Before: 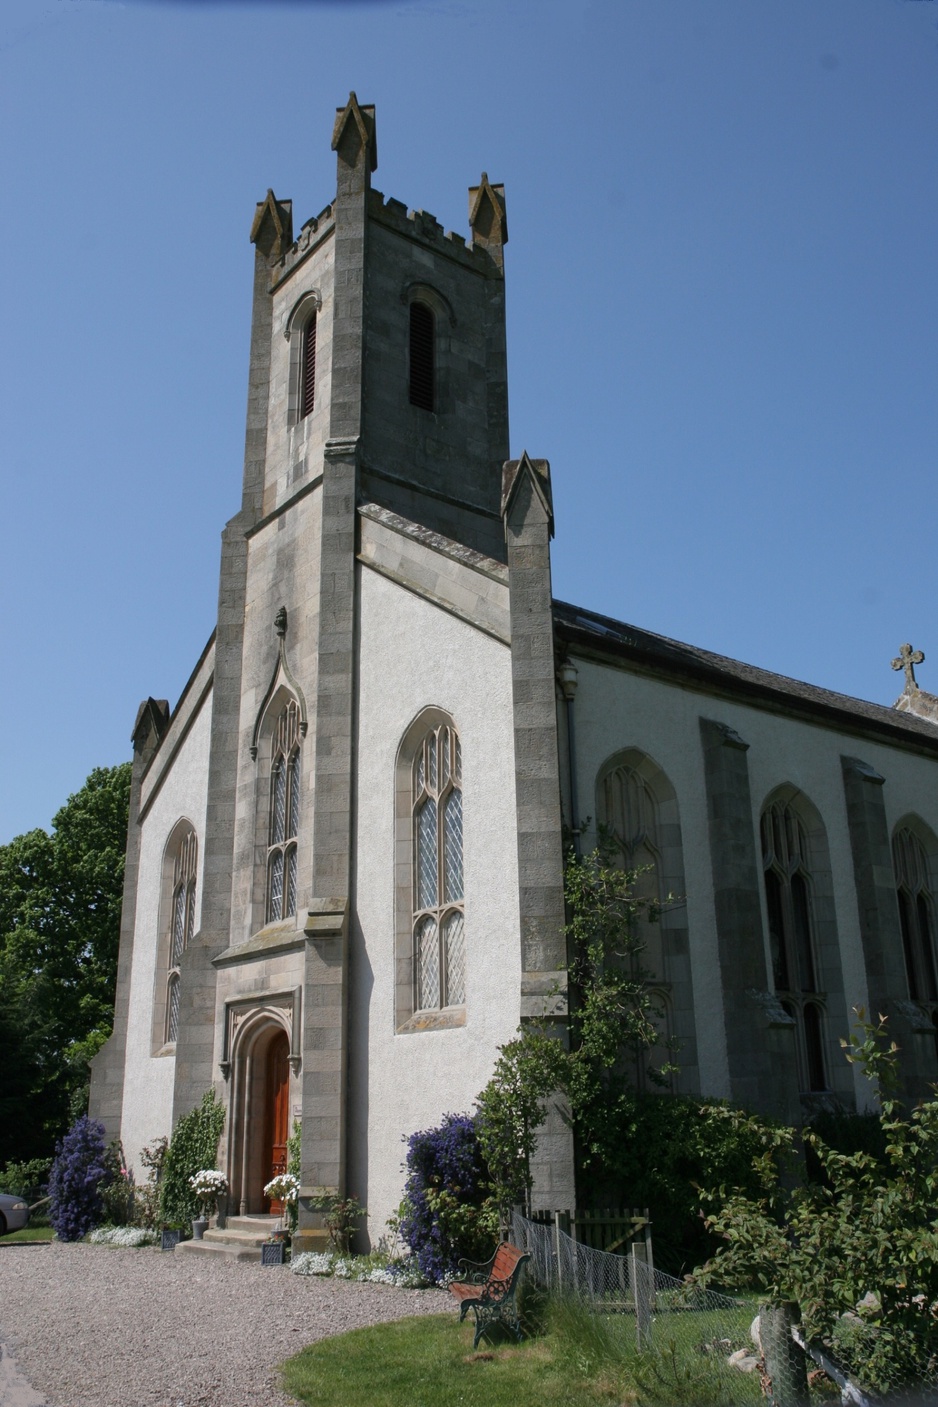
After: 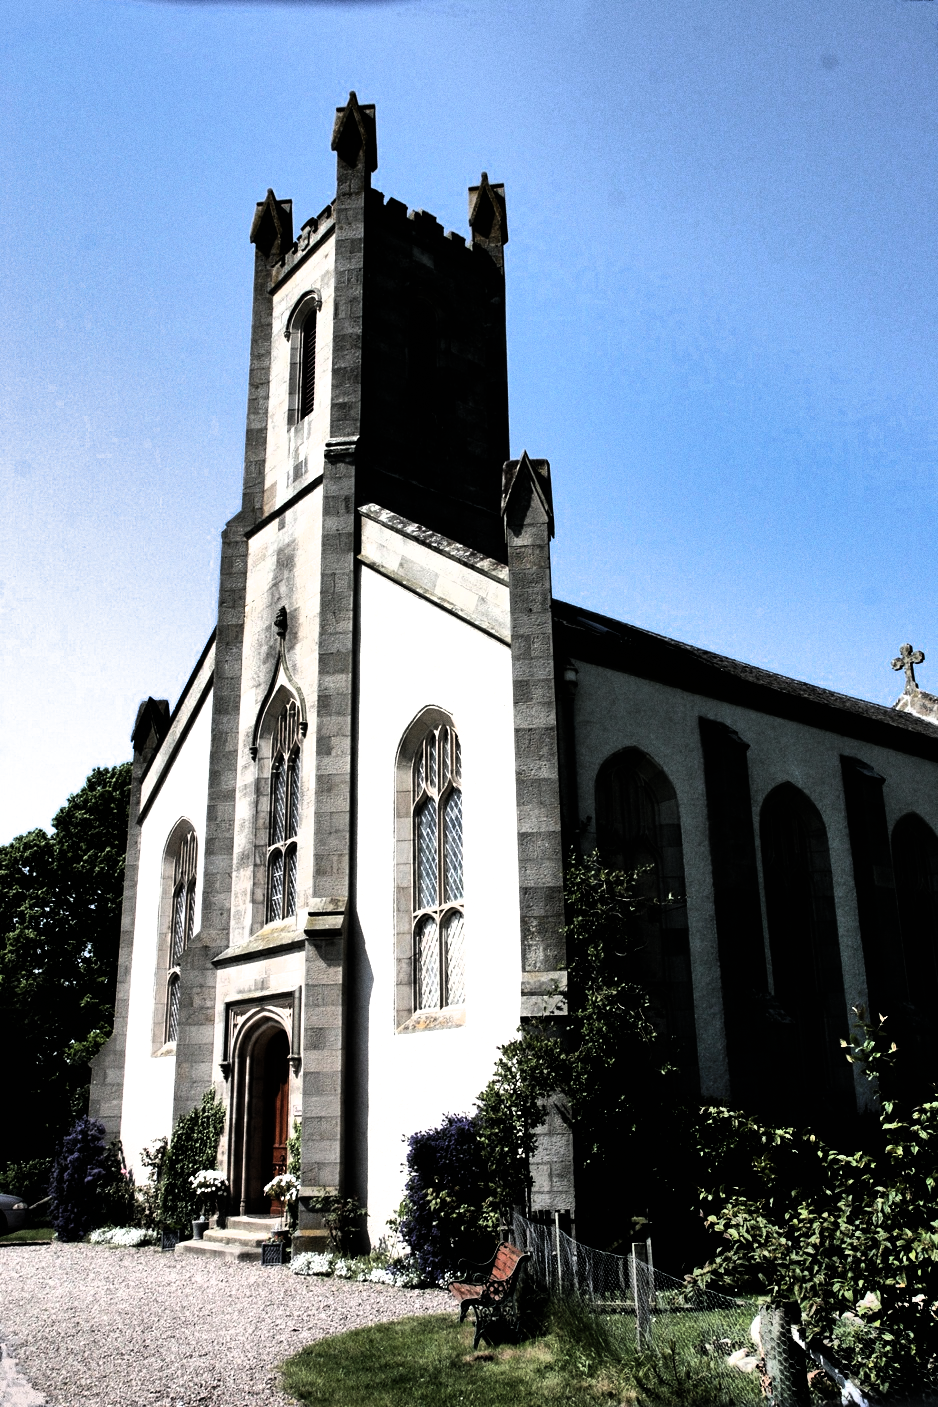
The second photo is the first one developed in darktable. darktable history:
filmic rgb: black relative exposure -8.2 EV, white relative exposure 2.2 EV, threshold 3 EV, hardness 7.11, latitude 85.74%, contrast 1.696, highlights saturation mix -4%, shadows ↔ highlights balance -2.69%, color science v5 (2021), contrast in shadows safe, contrast in highlights safe, enable highlight reconstruction true
tone equalizer: -8 EV -0.75 EV, -7 EV -0.7 EV, -6 EV -0.6 EV, -5 EV -0.4 EV, -3 EV 0.4 EV, -2 EV 0.6 EV, -1 EV 0.7 EV, +0 EV 0.75 EV, edges refinement/feathering 500, mask exposure compensation -1.57 EV, preserve details no
grain: coarseness 0.09 ISO
shadows and highlights: soften with gaussian
